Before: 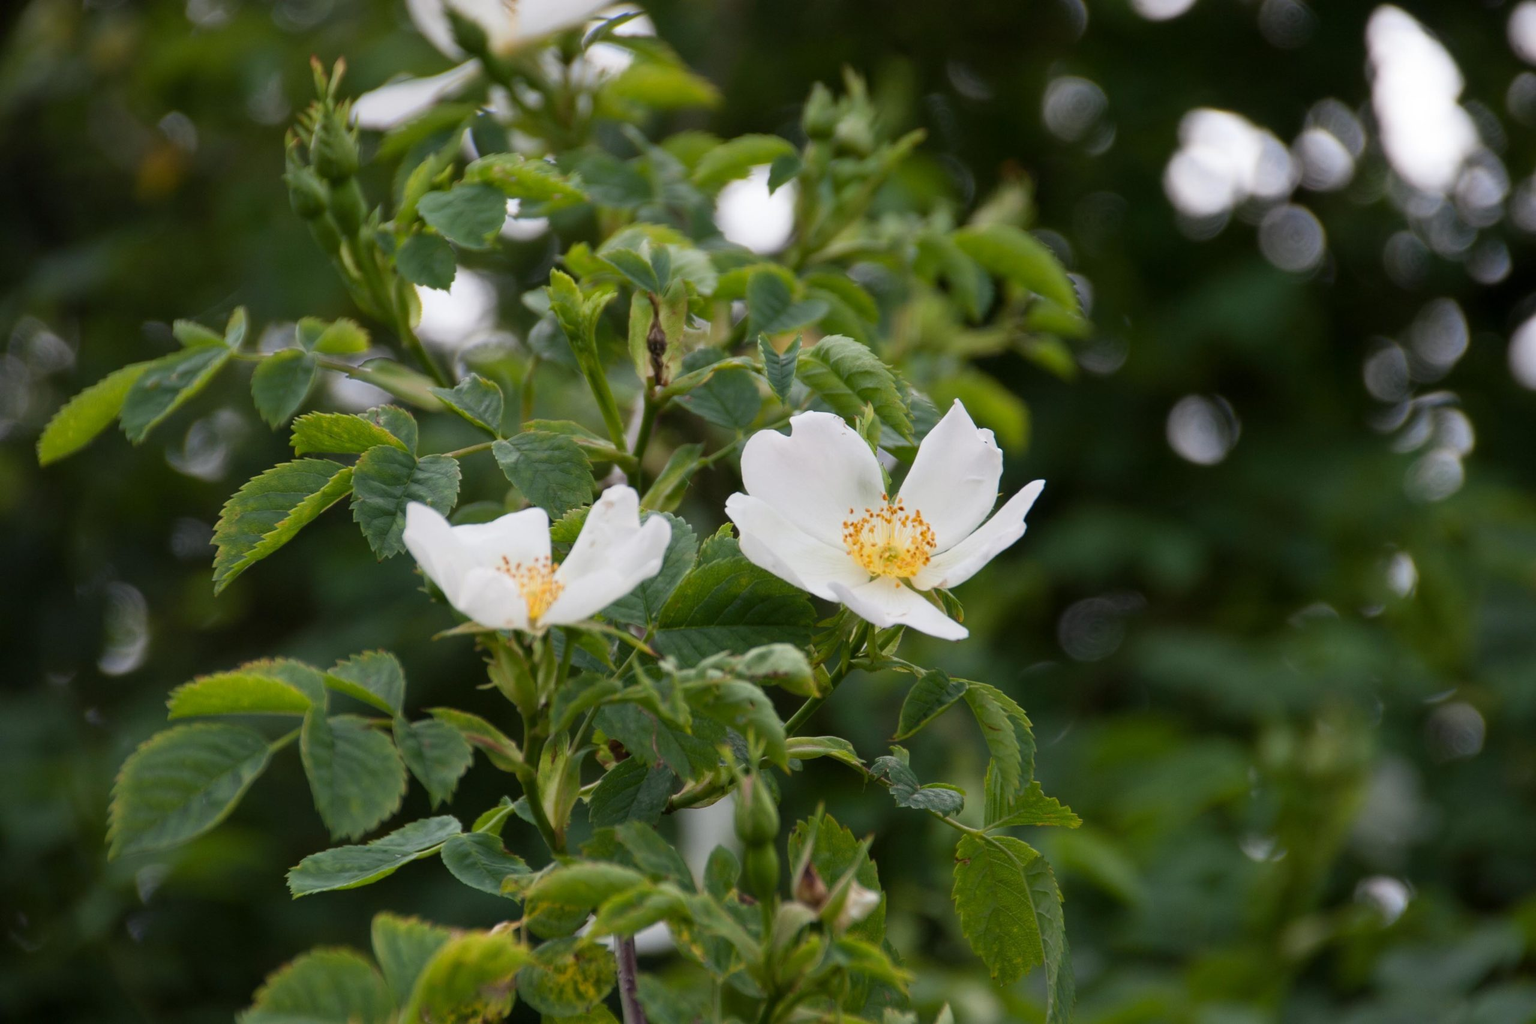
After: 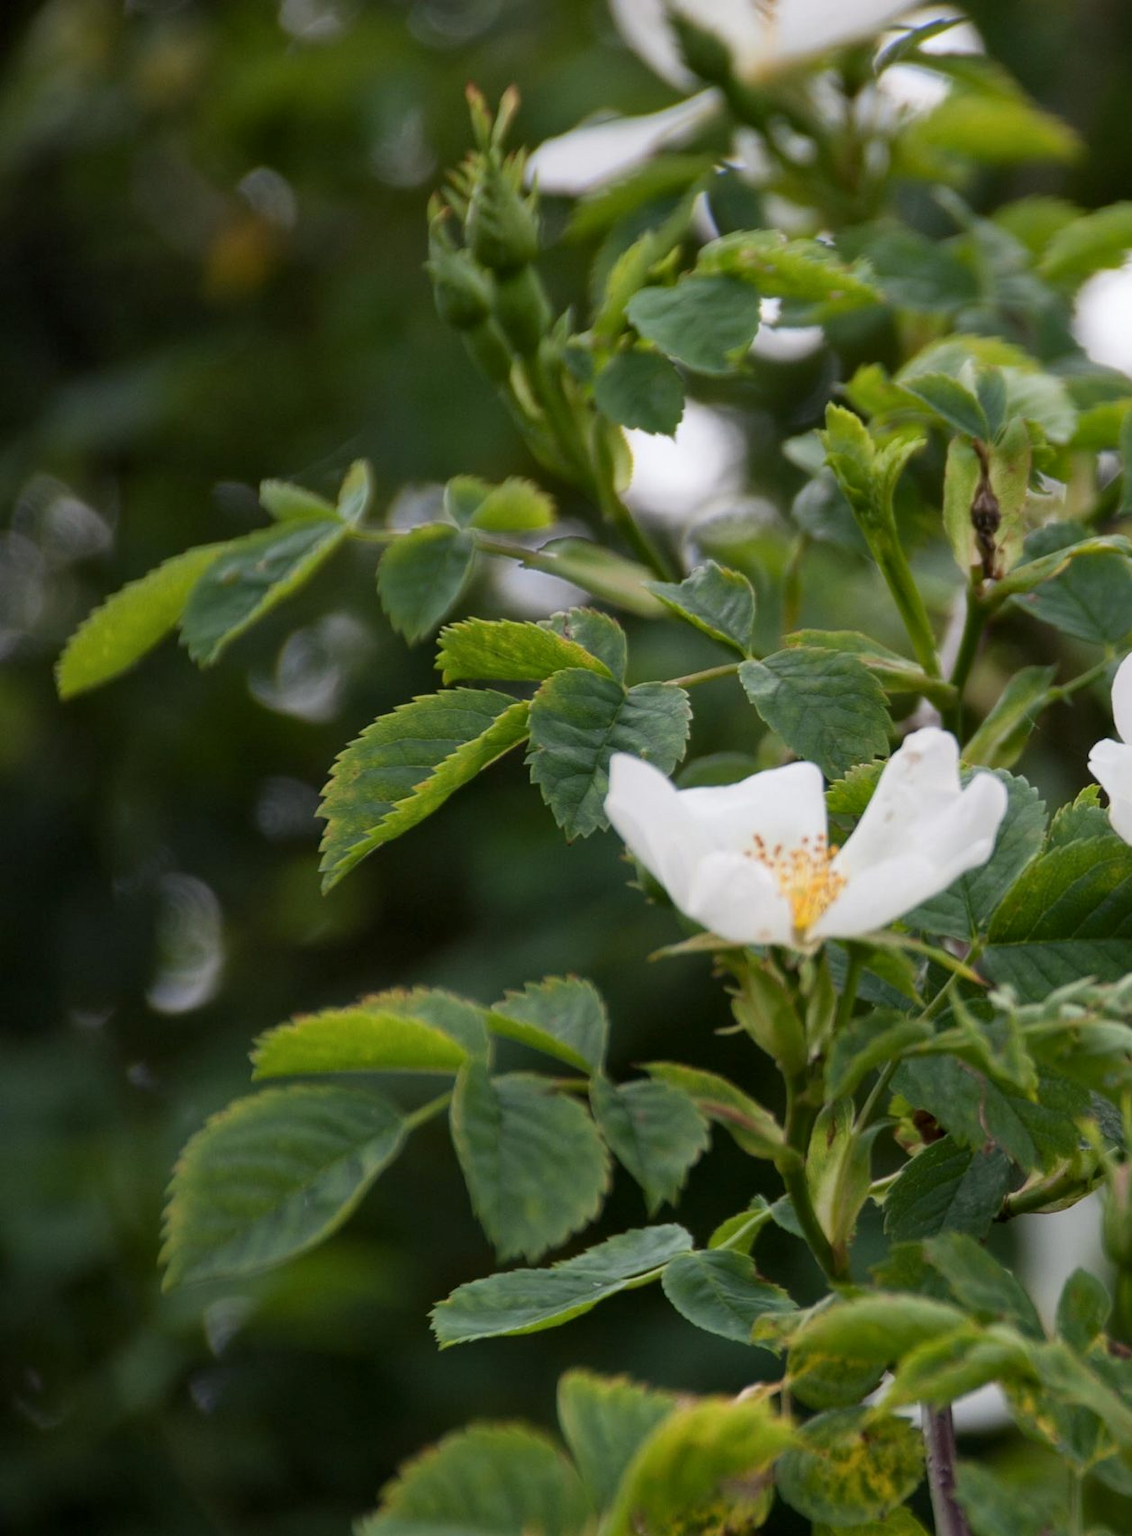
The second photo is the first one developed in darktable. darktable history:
local contrast: mode bilateral grid, contrast 20, coarseness 50, detail 120%, midtone range 0.2
crop and rotate: left 0%, top 0%, right 50.845%
